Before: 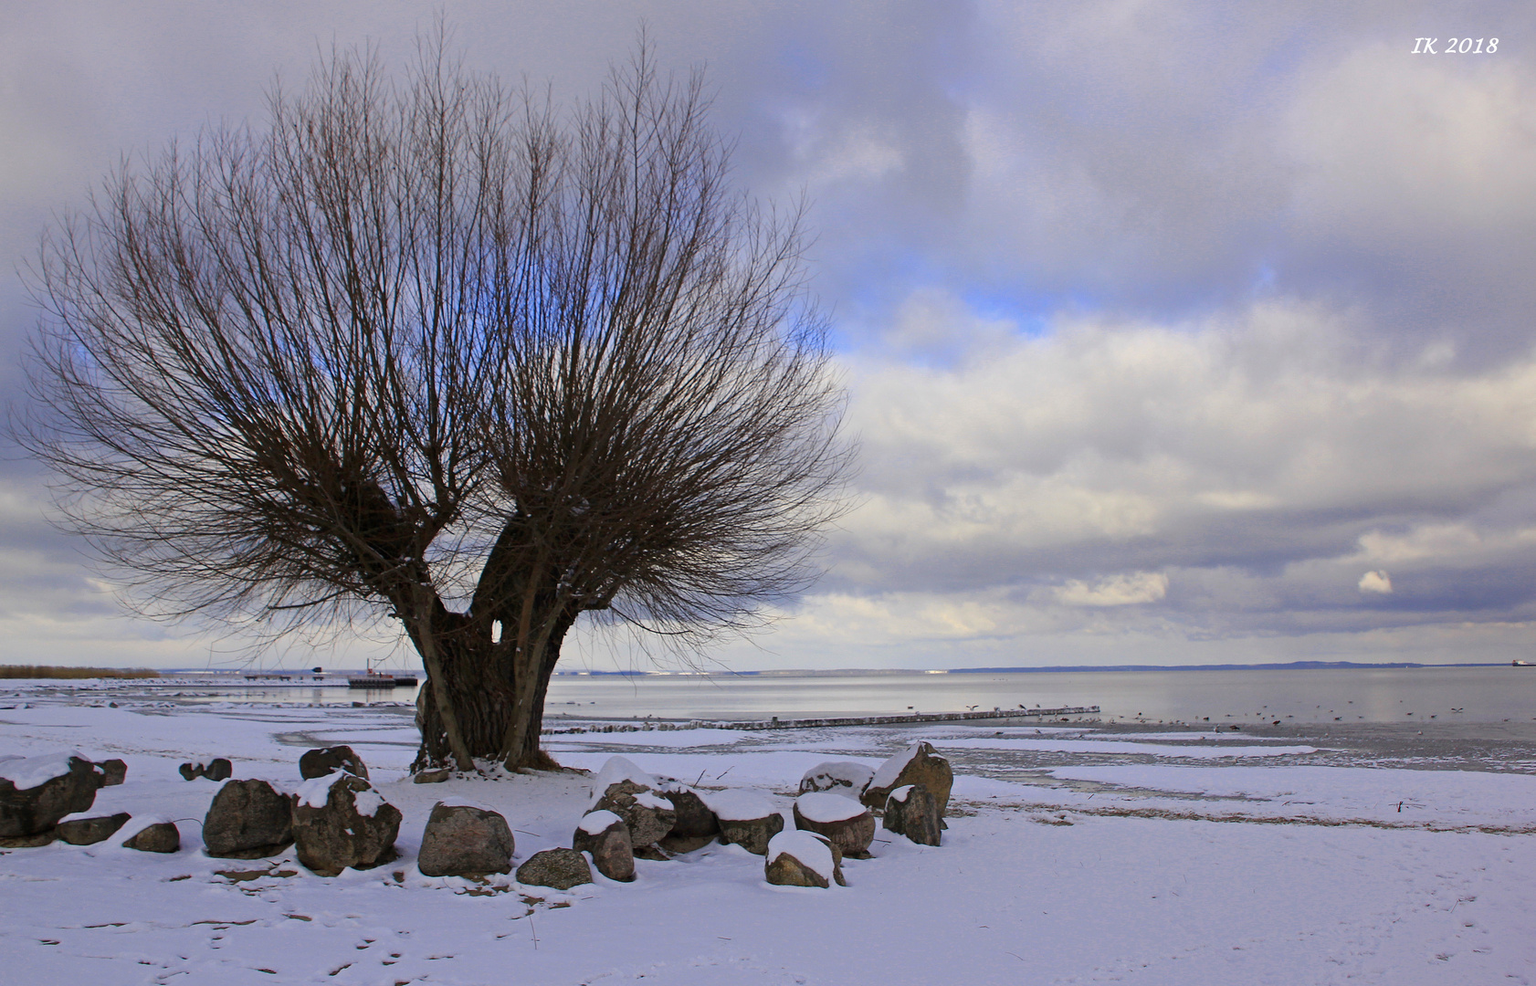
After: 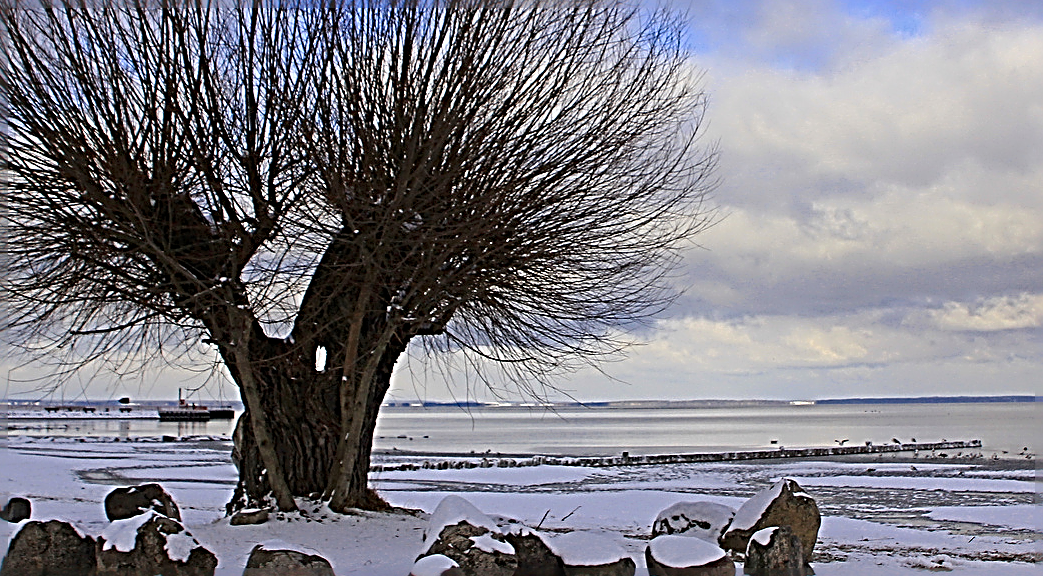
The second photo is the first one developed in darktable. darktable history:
crop: left 13.31%, top 30.874%, right 24.641%, bottom 15.738%
sharpen: radius 3.186, amount 1.747
